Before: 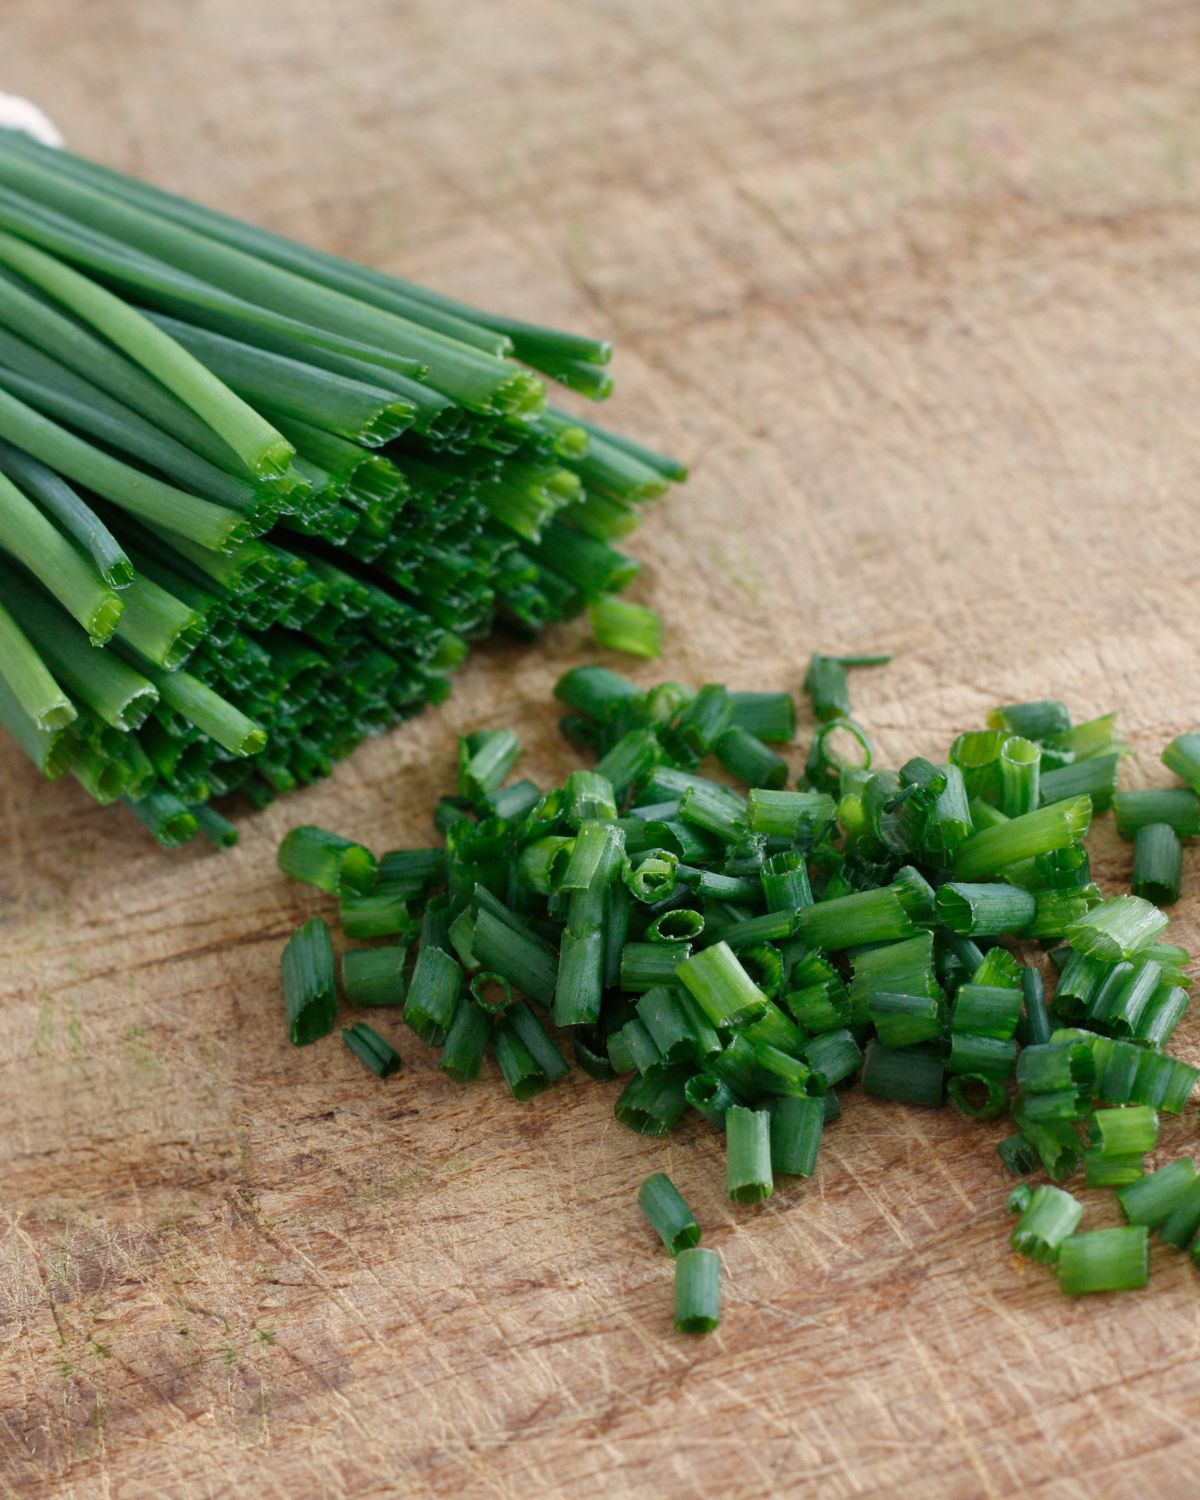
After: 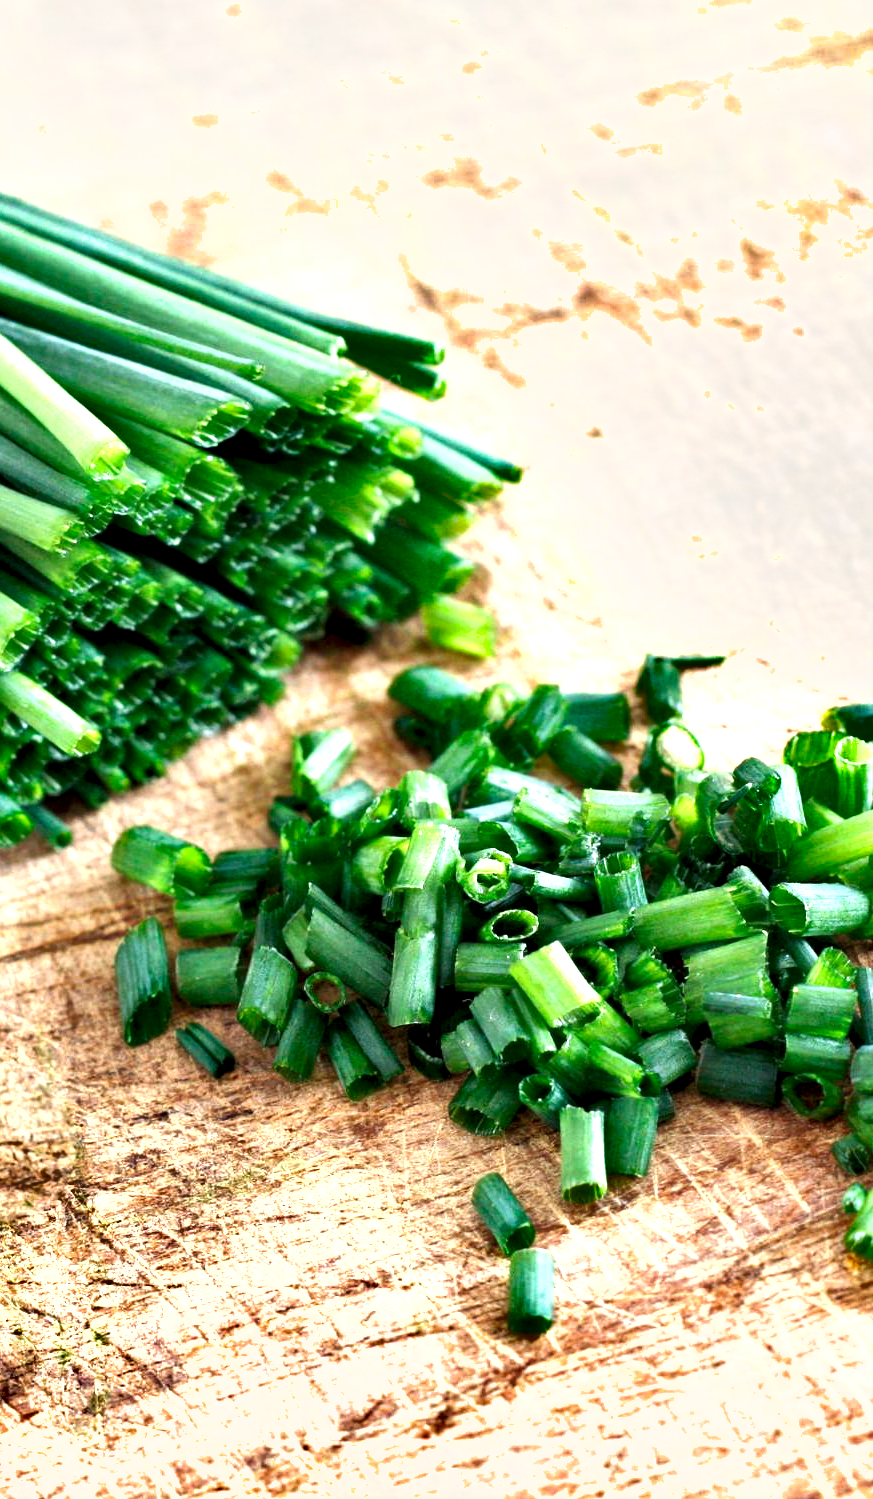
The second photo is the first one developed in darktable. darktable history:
crop: left 13.846%, right 13.344%
exposure: exposure 1.496 EV, compensate highlight preservation false
shadows and highlights: soften with gaussian
contrast equalizer: octaves 7, y [[0.6 ×6], [0.55 ×6], [0 ×6], [0 ×6], [0 ×6]]
